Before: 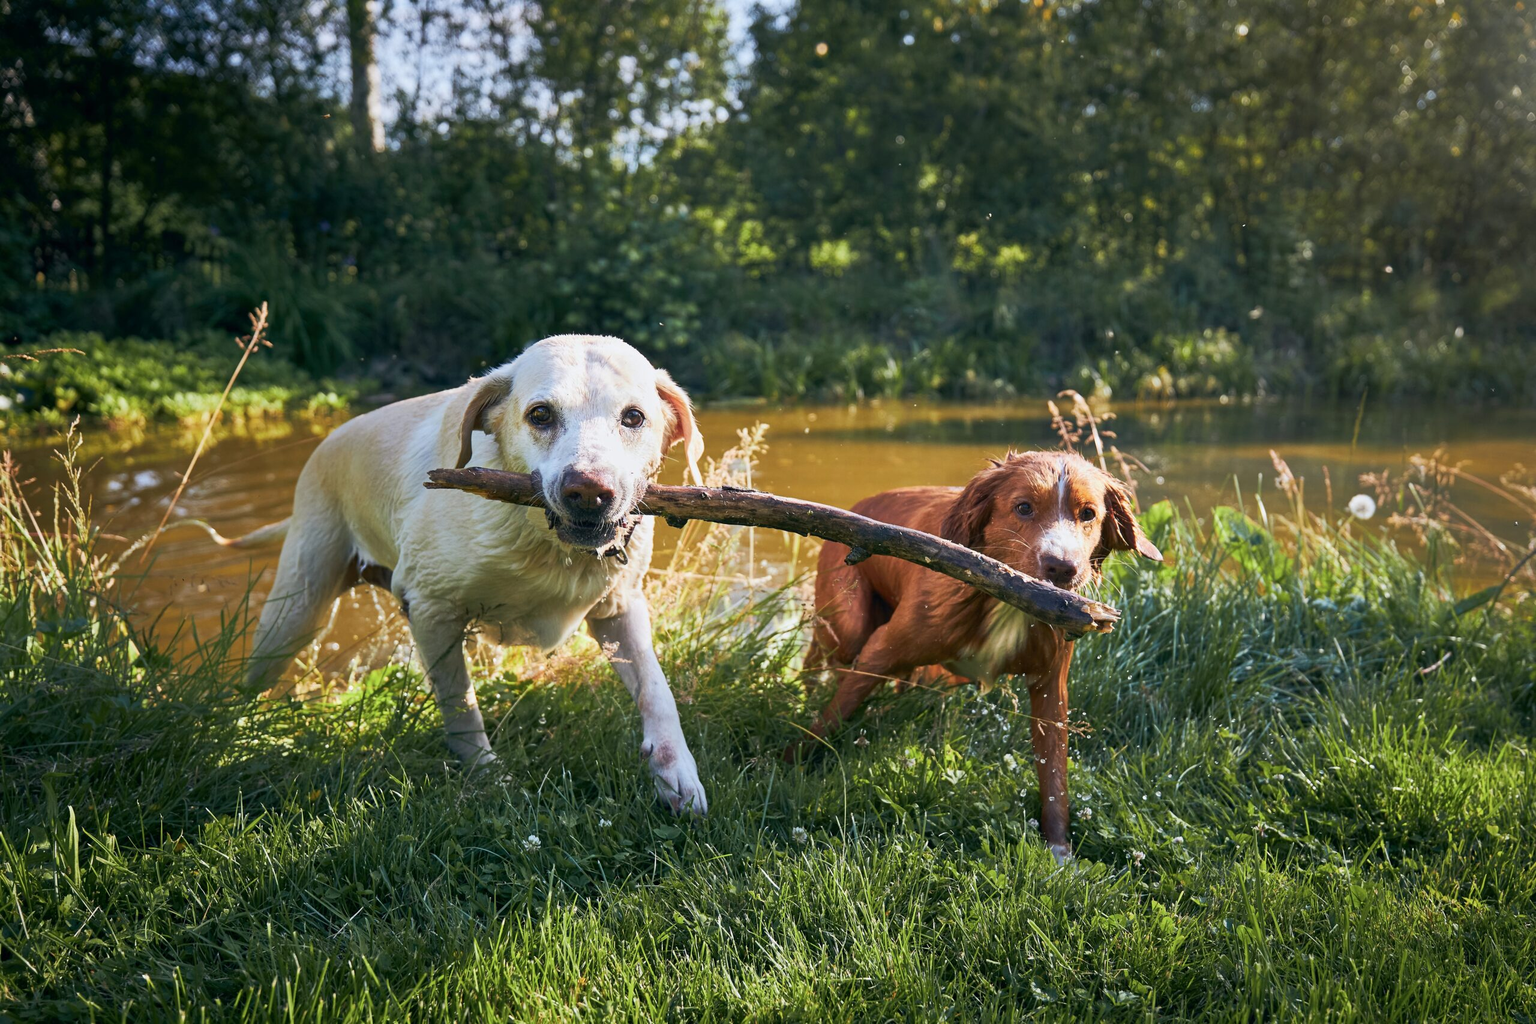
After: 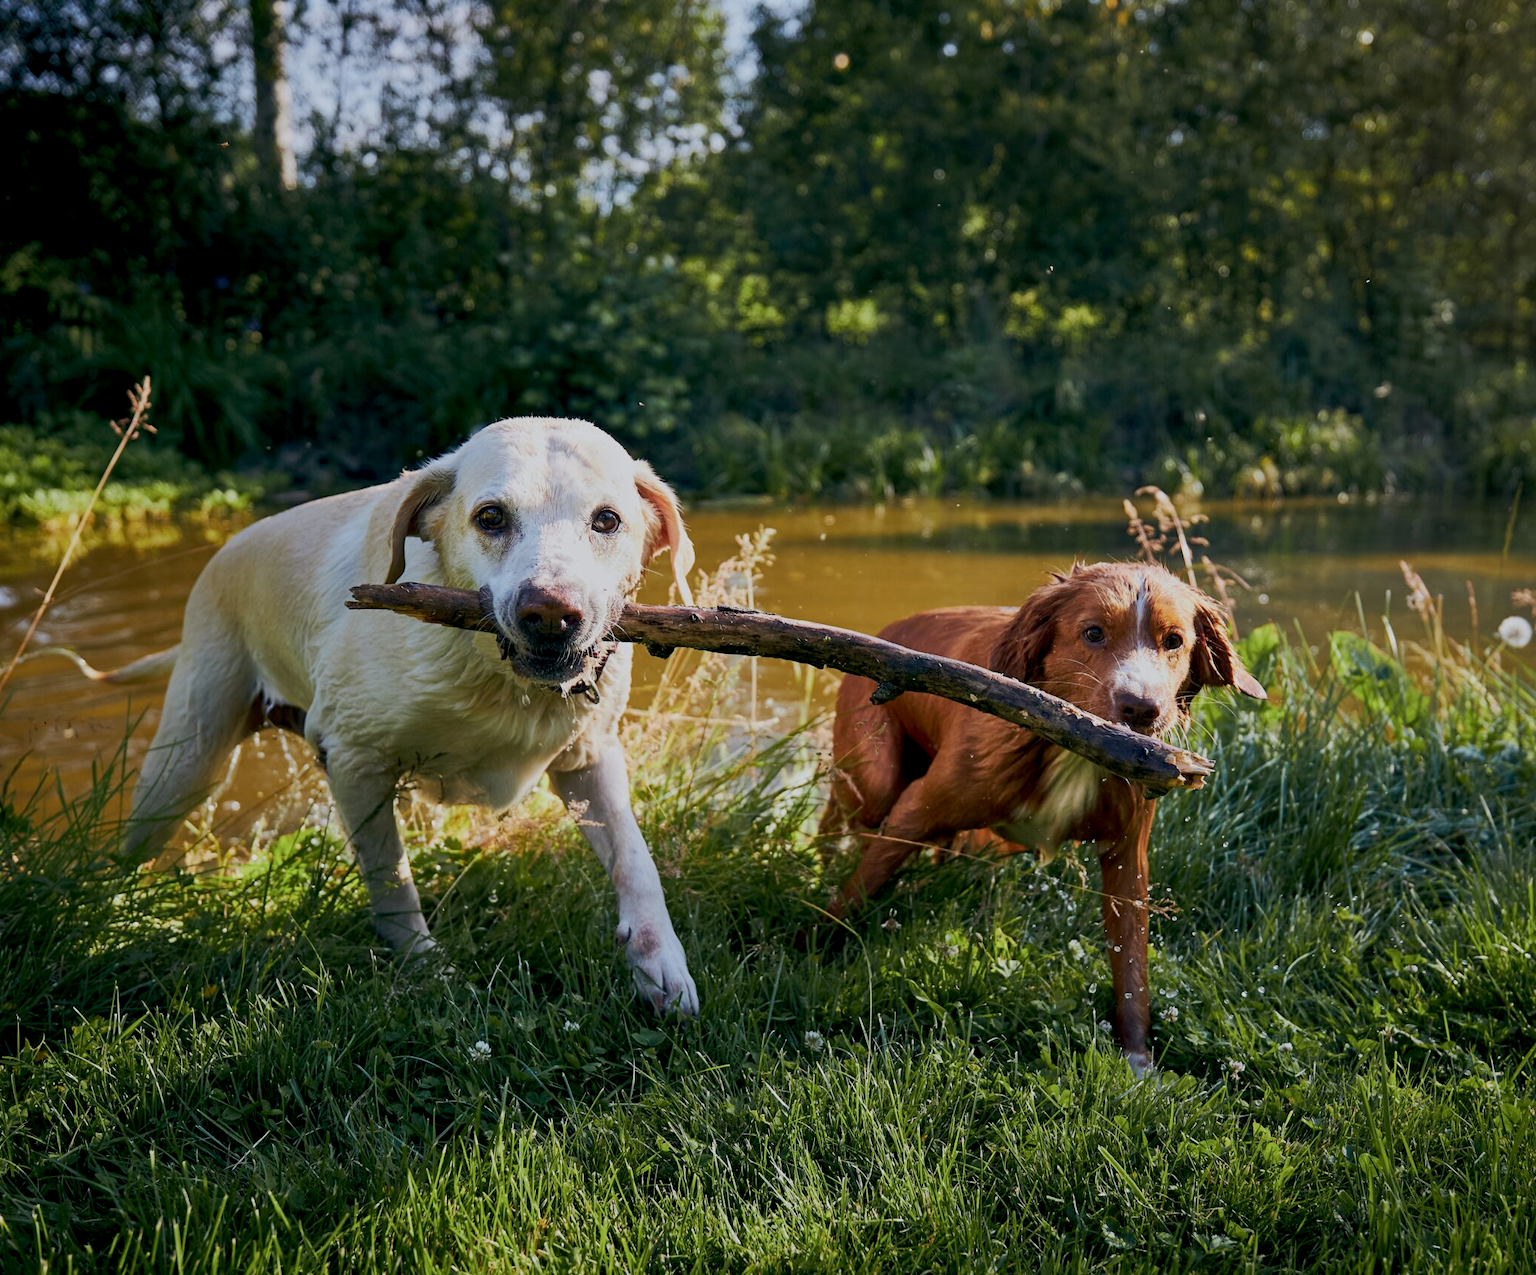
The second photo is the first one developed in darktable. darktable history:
crop and rotate: left 9.597%, right 10.195%
exposure: black level correction 0.011, exposure -0.478 EV, compensate highlight preservation false
